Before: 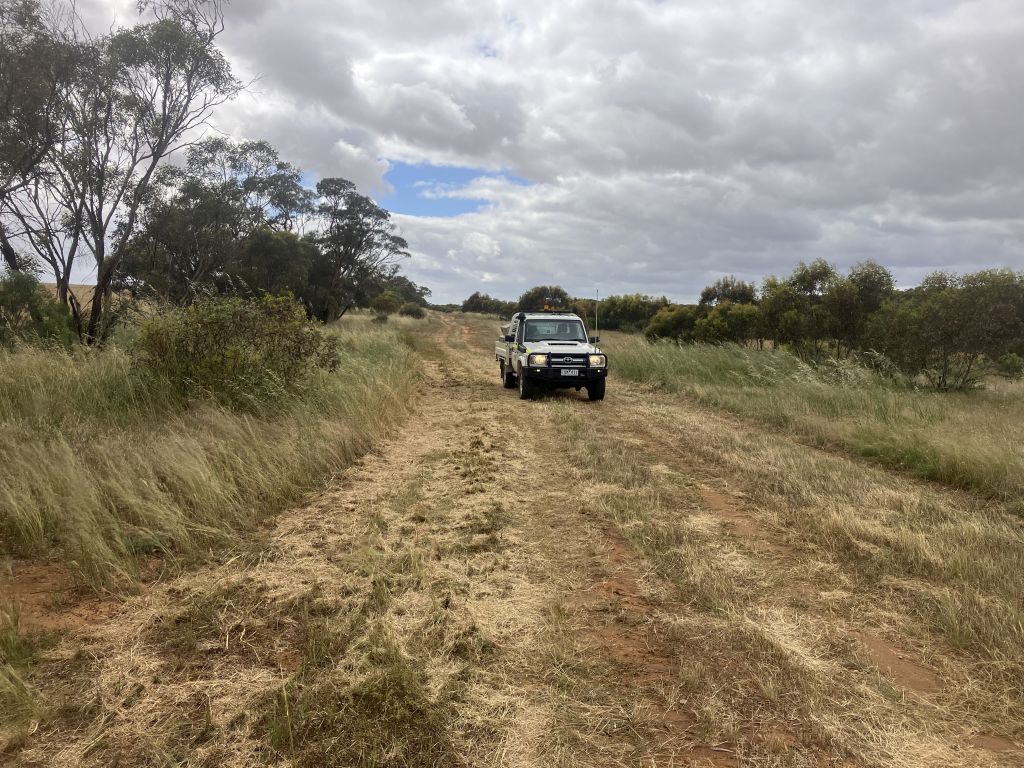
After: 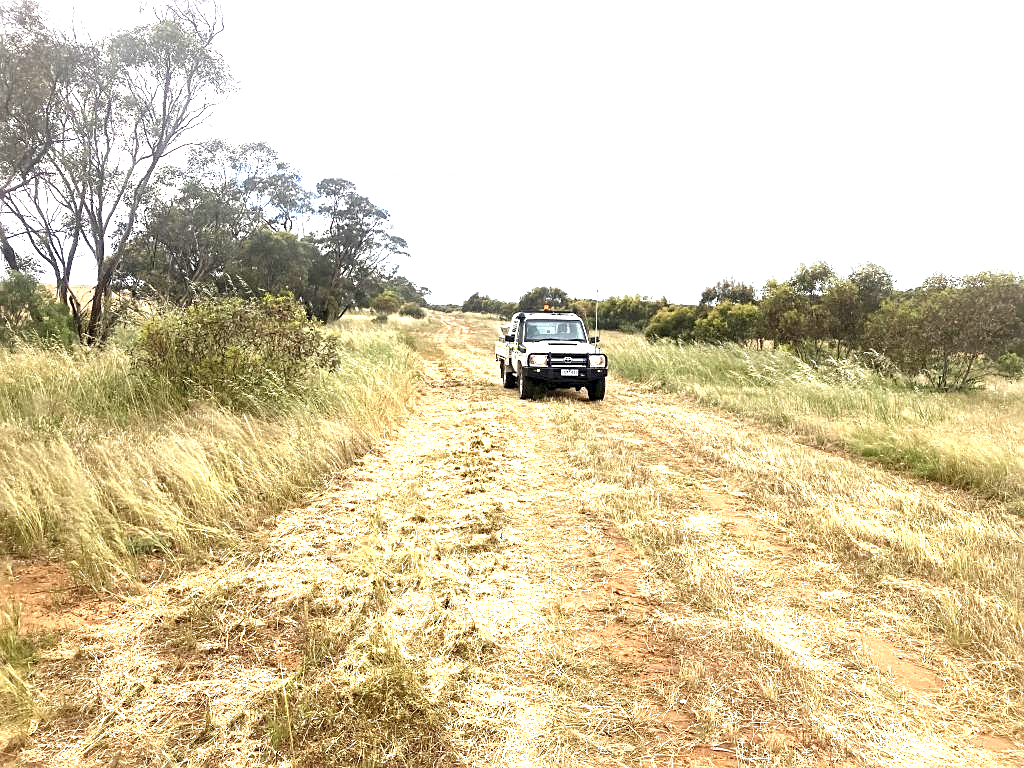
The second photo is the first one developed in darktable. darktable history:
sharpen: on, module defaults
exposure: exposure 2.003 EV, compensate highlight preservation false
